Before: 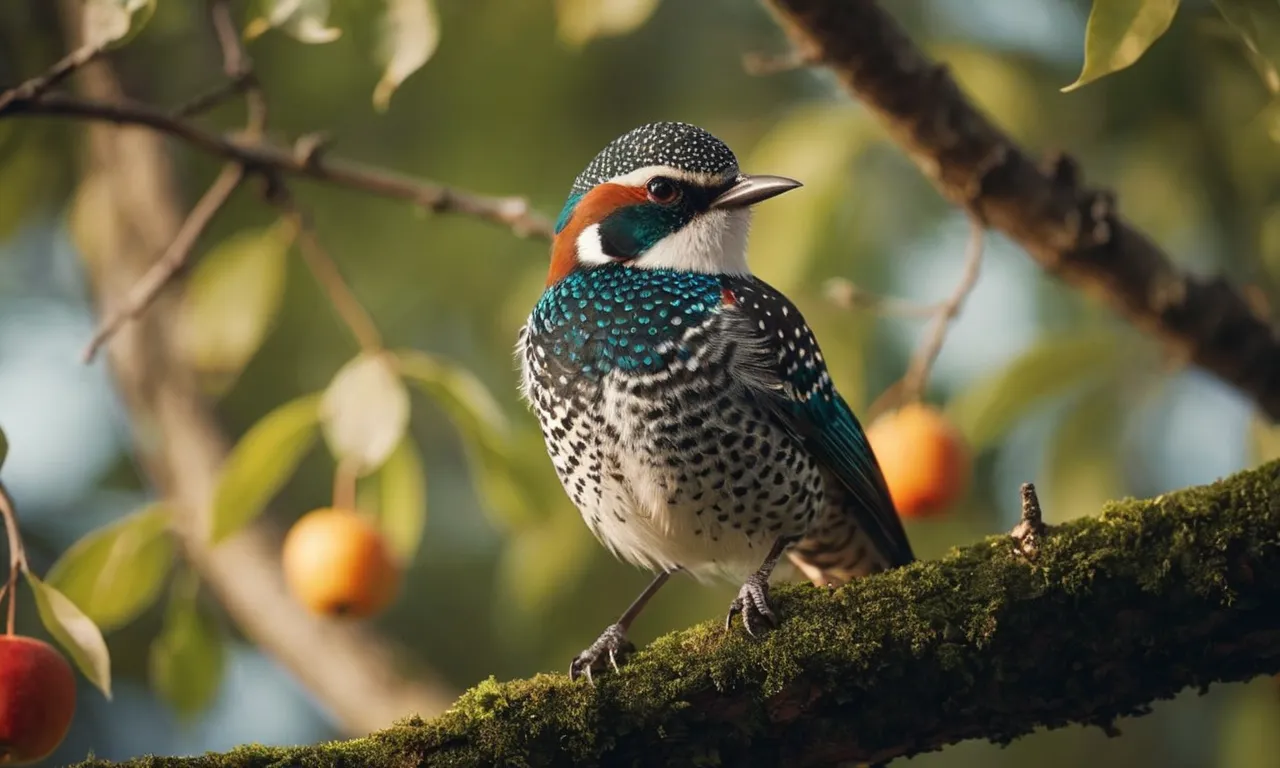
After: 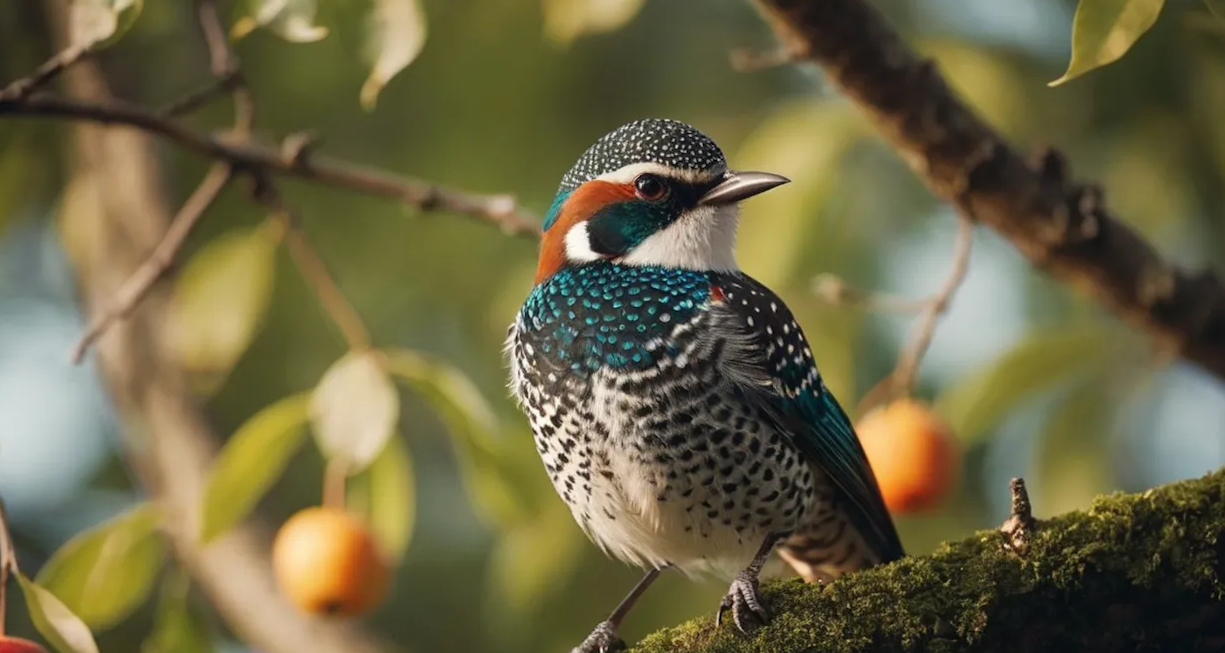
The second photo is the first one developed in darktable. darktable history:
crop and rotate: angle 0.34°, left 0.376%, right 2.903%, bottom 14.092%
